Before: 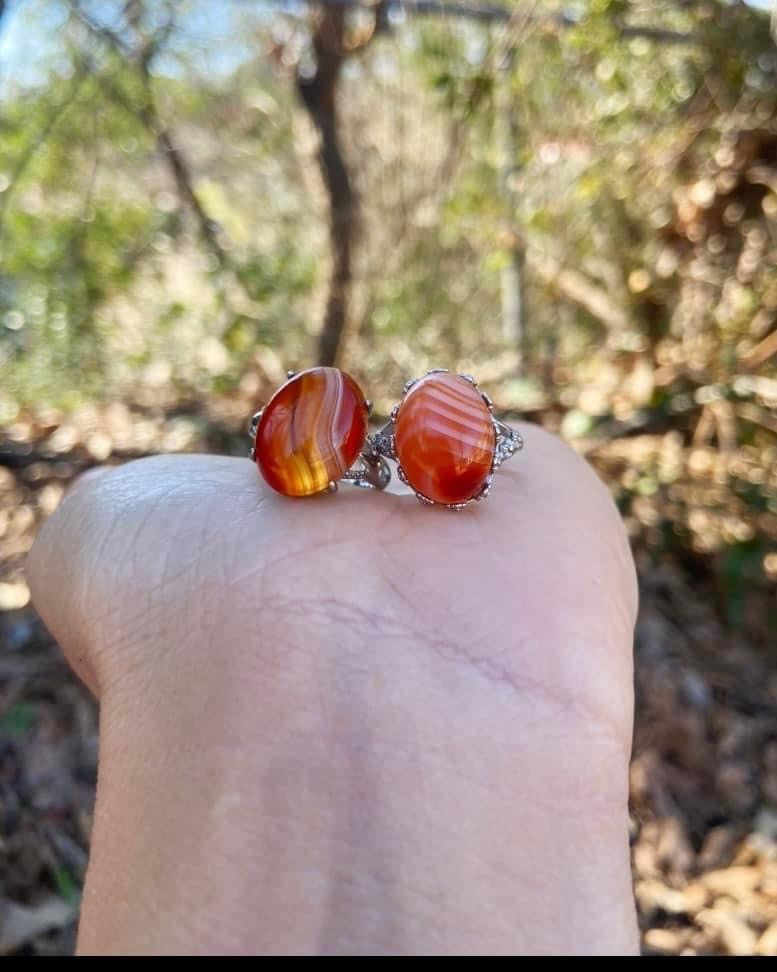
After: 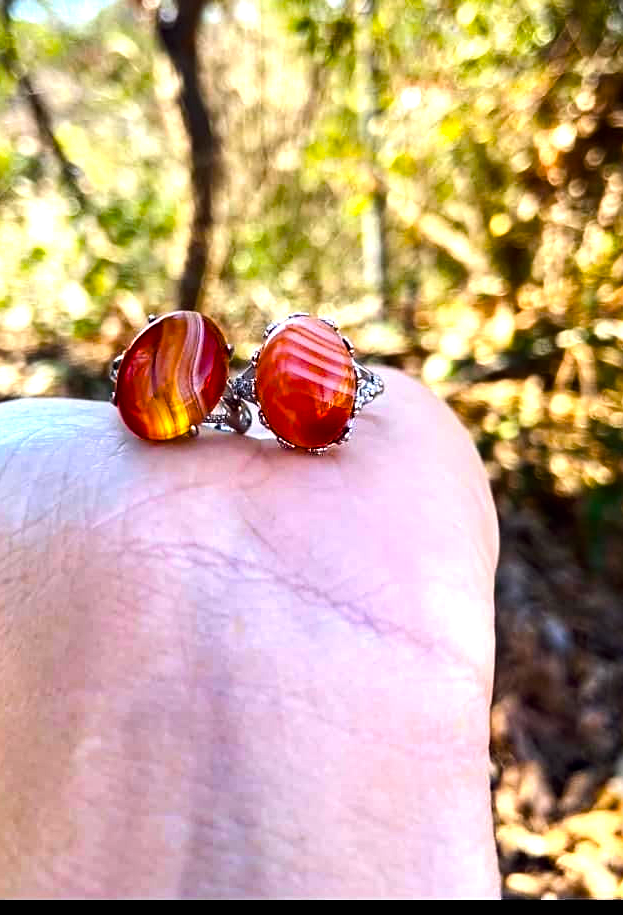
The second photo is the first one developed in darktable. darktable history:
sharpen: amount 0.2
levels: levels [0, 0.492, 0.984]
color balance: lift [1, 1.001, 0.999, 1.001], gamma [1, 1.004, 1.007, 0.993], gain [1, 0.991, 0.987, 1.013], contrast 7.5%, contrast fulcrum 10%, output saturation 115%
crop and rotate: left 17.959%, top 5.771%, right 1.742%
color balance rgb: linear chroma grading › shadows -8%, linear chroma grading › global chroma 10%, perceptual saturation grading › global saturation 2%, perceptual saturation grading › highlights -2%, perceptual saturation grading › mid-tones 4%, perceptual saturation grading › shadows 8%, perceptual brilliance grading › global brilliance 2%, perceptual brilliance grading › highlights -4%, global vibrance 16%, saturation formula JzAzBz (2021)
tone equalizer: -8 EV -0.75 EV, -7 EV -0.7 EV, -6 EV -0.6 EV, -5 EV -0.4 EV, -3 EV 0.4 EV, -2 EV 0.6 EV, -1 EV 0.7 EV, +0 EV 0.75 EV, edges refinement/feathering 500, mask exposure compensation -1.57 EV, preserve details no
haze removal: compatibility mode true, adaptive false
